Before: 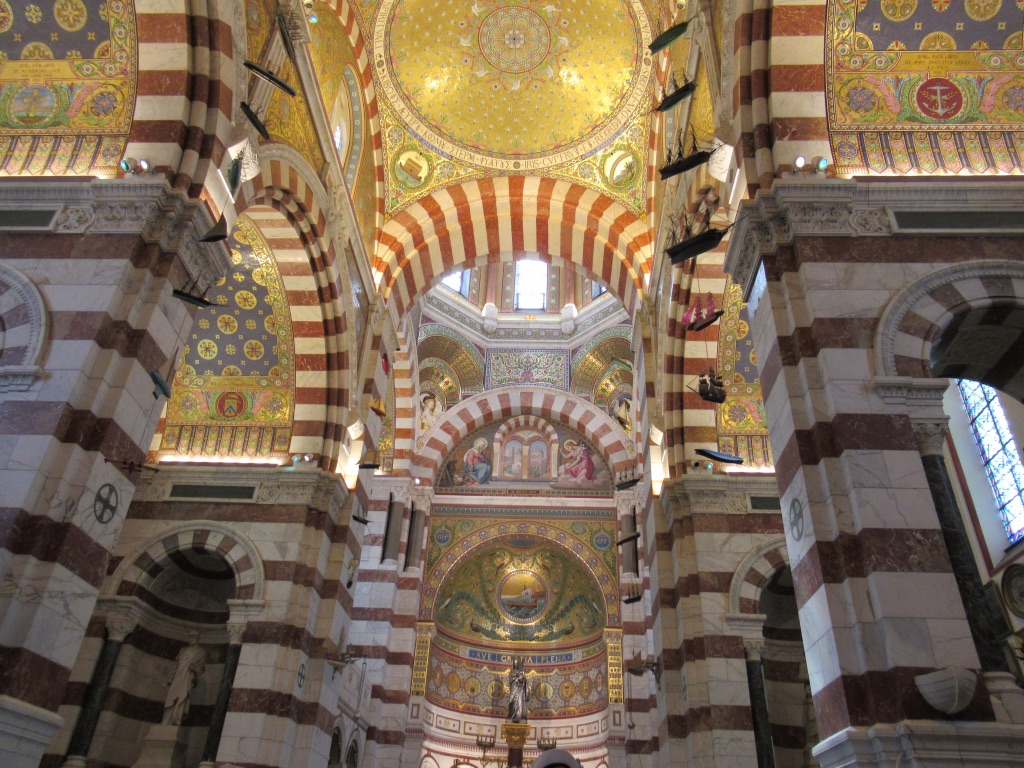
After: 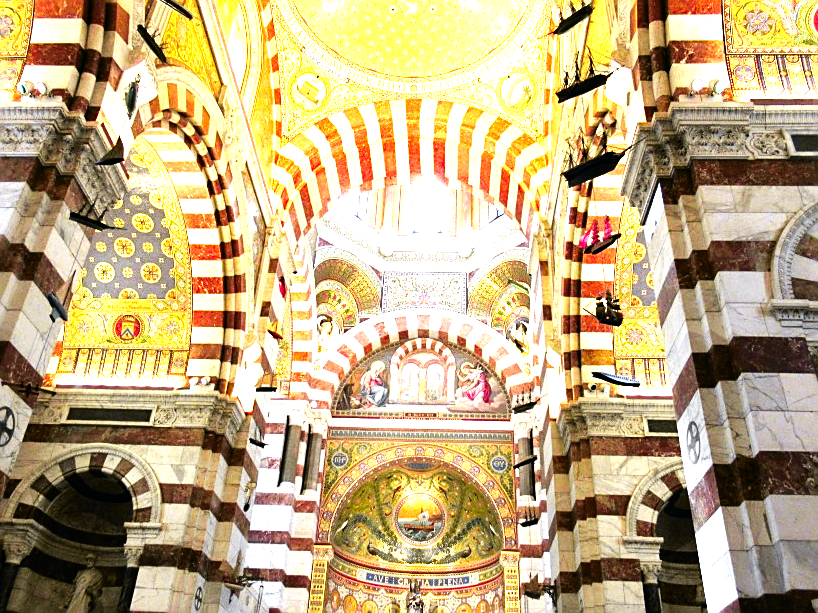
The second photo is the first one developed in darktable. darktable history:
crop and rotate: left 10.071%, top 10.071%, right 10.02%, bottom 10.02%
levels: levels [0, 0.352, 0.703]
exposure: exposure 0.4 EV, compensate highlight preservation false
tone curve: curves: ch0 [(0, 0) (0.071, 0.058) (0.266, 0.268) (0.498, 0.542) (0.766, 0.807) (1, 0.983)]; ch1 [(0, 0) (0.346, 0.307) (0.408, 0.387) (0.463, 0.465) (0.482, 0.493) (0.502, 0.499) (0.517, 0.505) (0.55, 0.554) (0.597, 0.61) (0.651, 0.698) (1, 1)]; ch2 [(0, 0) (0.346, 0.34) (0.434, 0.46) (0.485, 0.494) (0.5, 0.498) (0.509, 0.517) (0.526, 0.539) (0.583, 0.603) (0.625, 0.659) (1, 1)], color space Lab, independent channels, preserve colors none
sharpen: on, module defaults
sigmoid: contrast 1.7, skew -0.2, preserve hue 0%, red attenuation 0.1, red rotation 0.035, green attenuation 0.1, green rotation -0.017, blue attenuation 0.15, blue rotation -0.052, base primaries Rec2020
white balance: emerald 1
